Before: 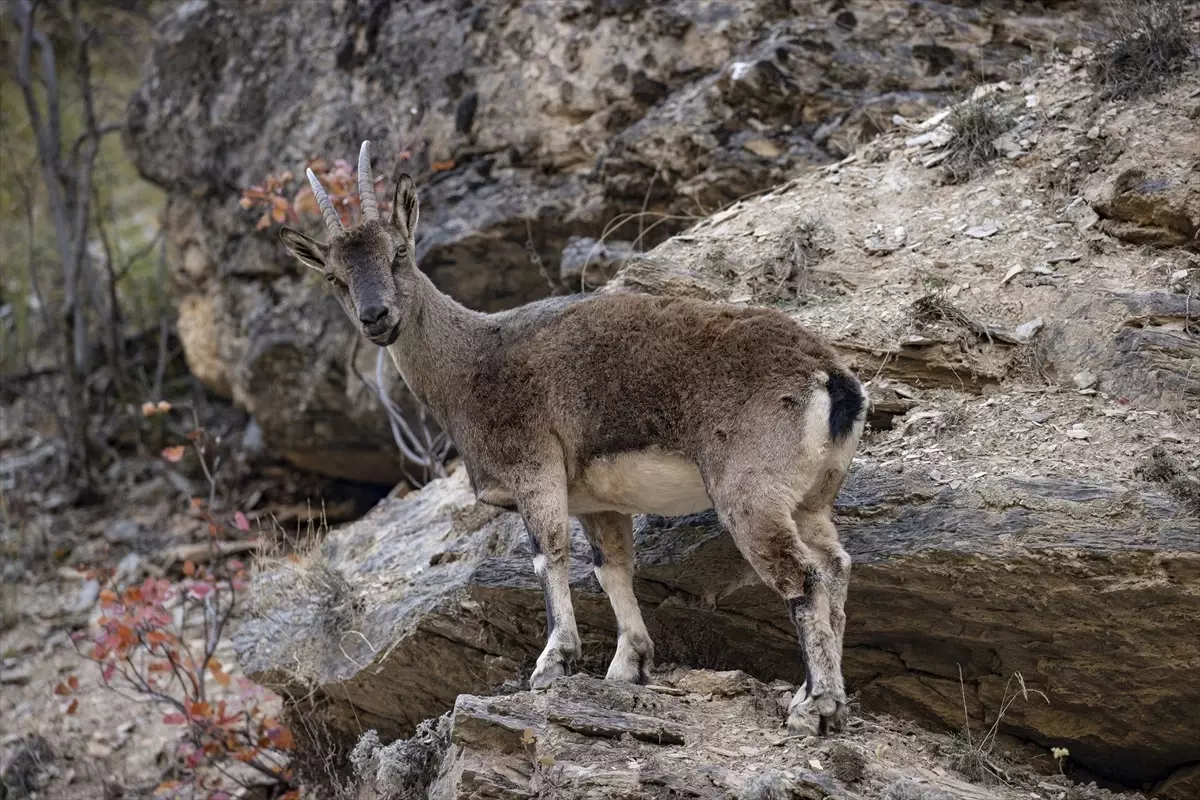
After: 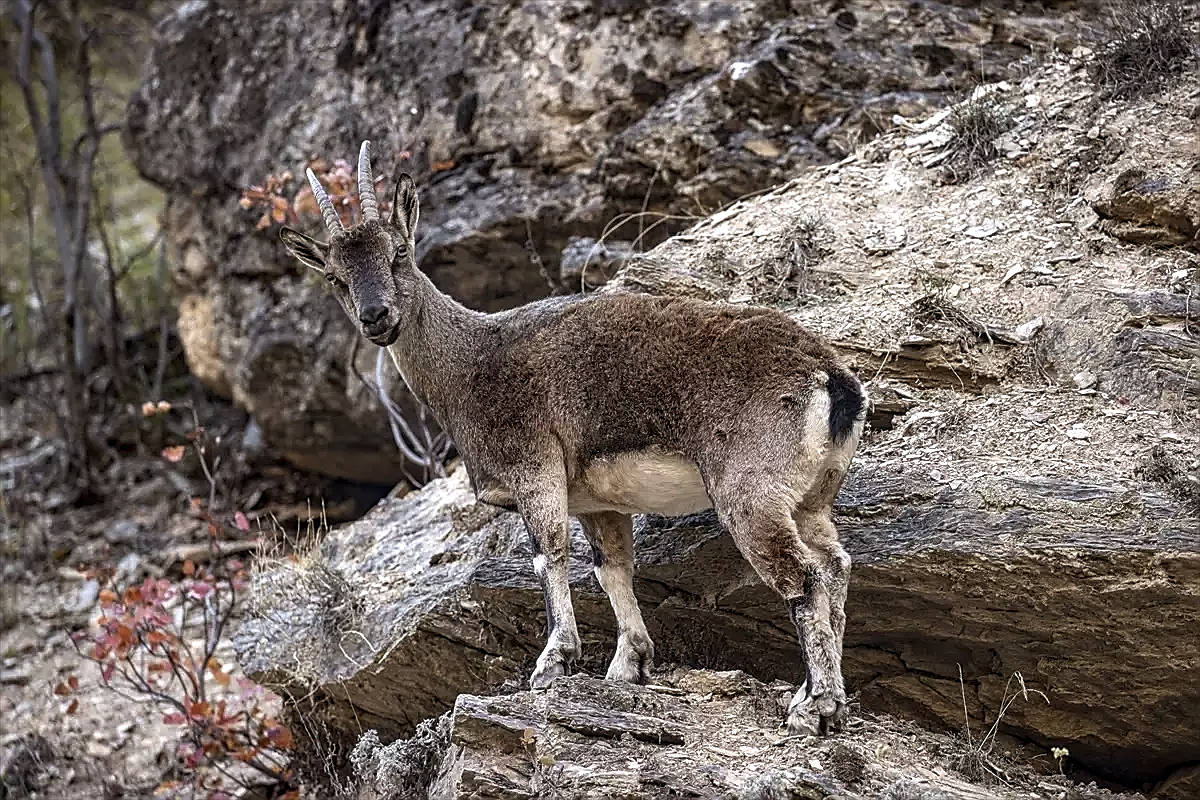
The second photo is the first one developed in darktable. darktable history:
color balance rgb: shadows lift › chroma 2.013%, shadows lift › hue 51.21°, highlights gain › luminance 14.671%, perceptual saturation grading › global saturation 2.332%, perceptual brilliance grading › global brilliance 15.703%, perceptual brilliance grading › shadows -34.741%, contrast -9.694%
local contrast: on, module defaults
sharpen: radius 1.385, amount 1.233, threshold 0.737
